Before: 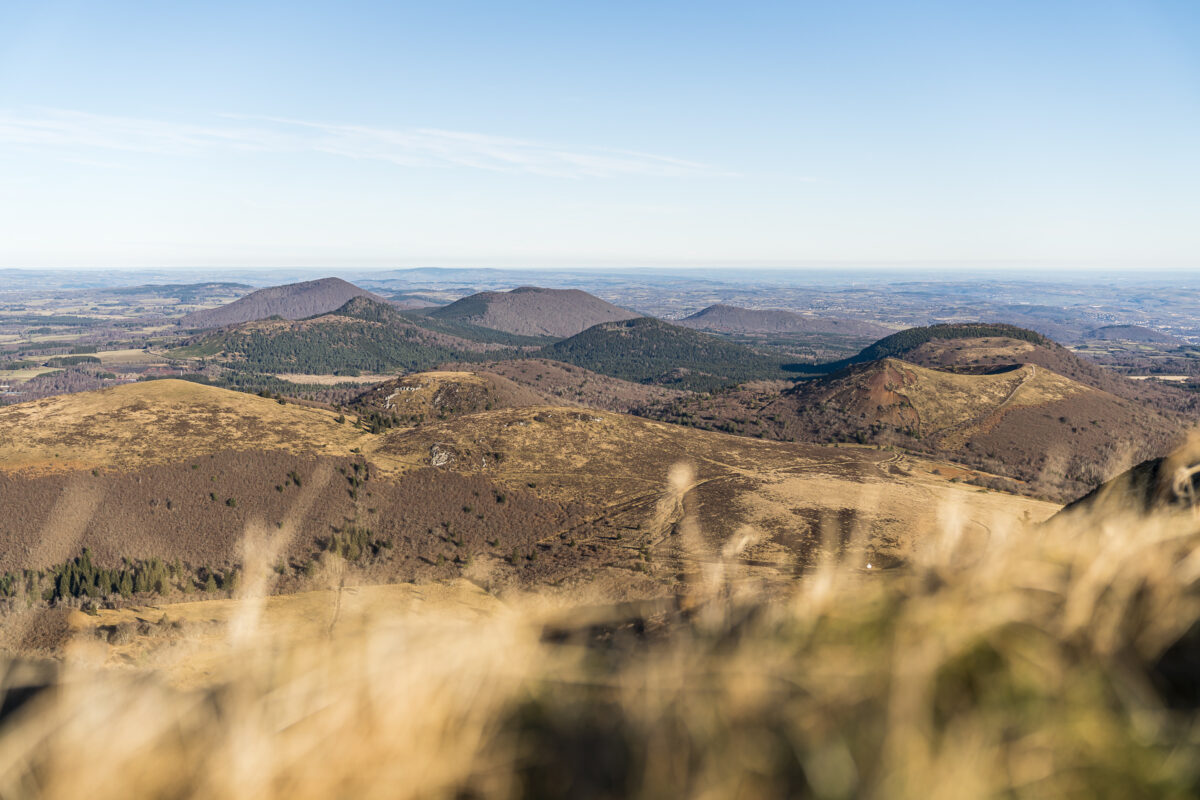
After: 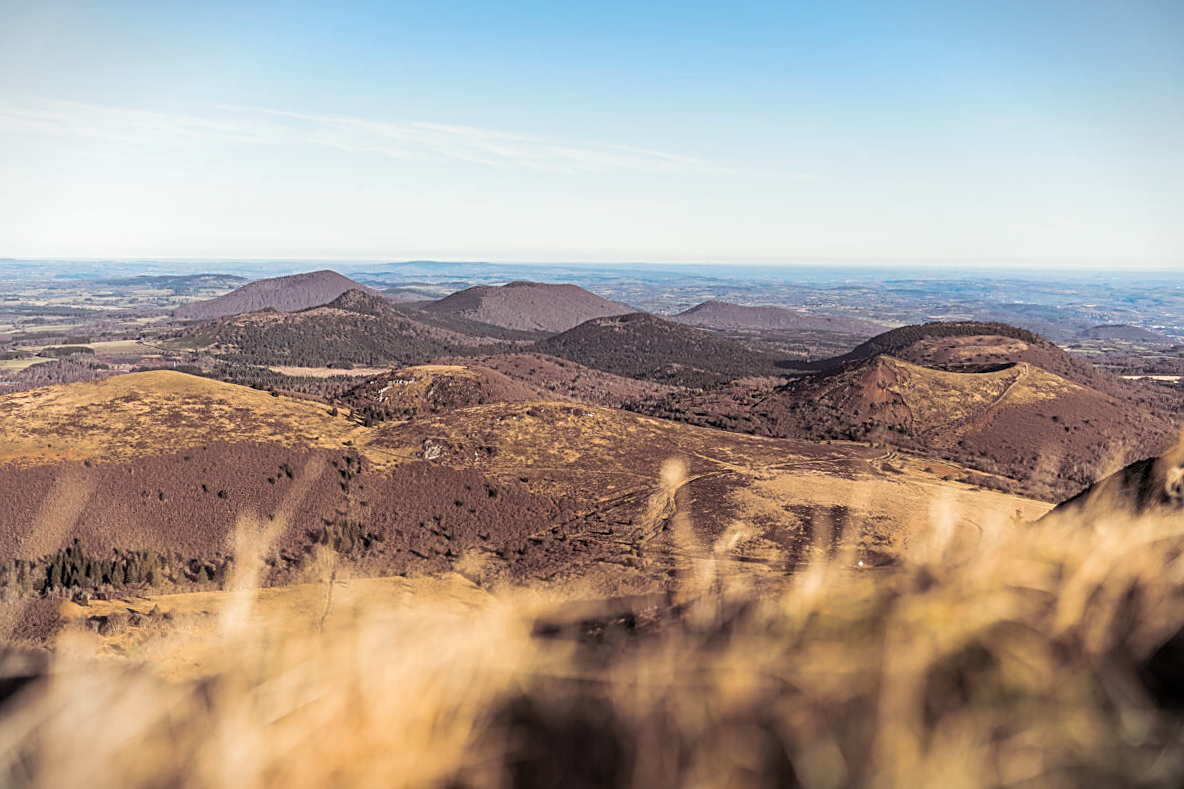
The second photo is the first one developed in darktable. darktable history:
sharpen: on, module defaults
split-toning: shadows › saturation 0.24, highlights › hue 54°, highlights › saturation 0.24
vignetting: fall-off start 100%, brightness -0.282, width/height ratio 1.31
crop and rotate: angle -0.5°
